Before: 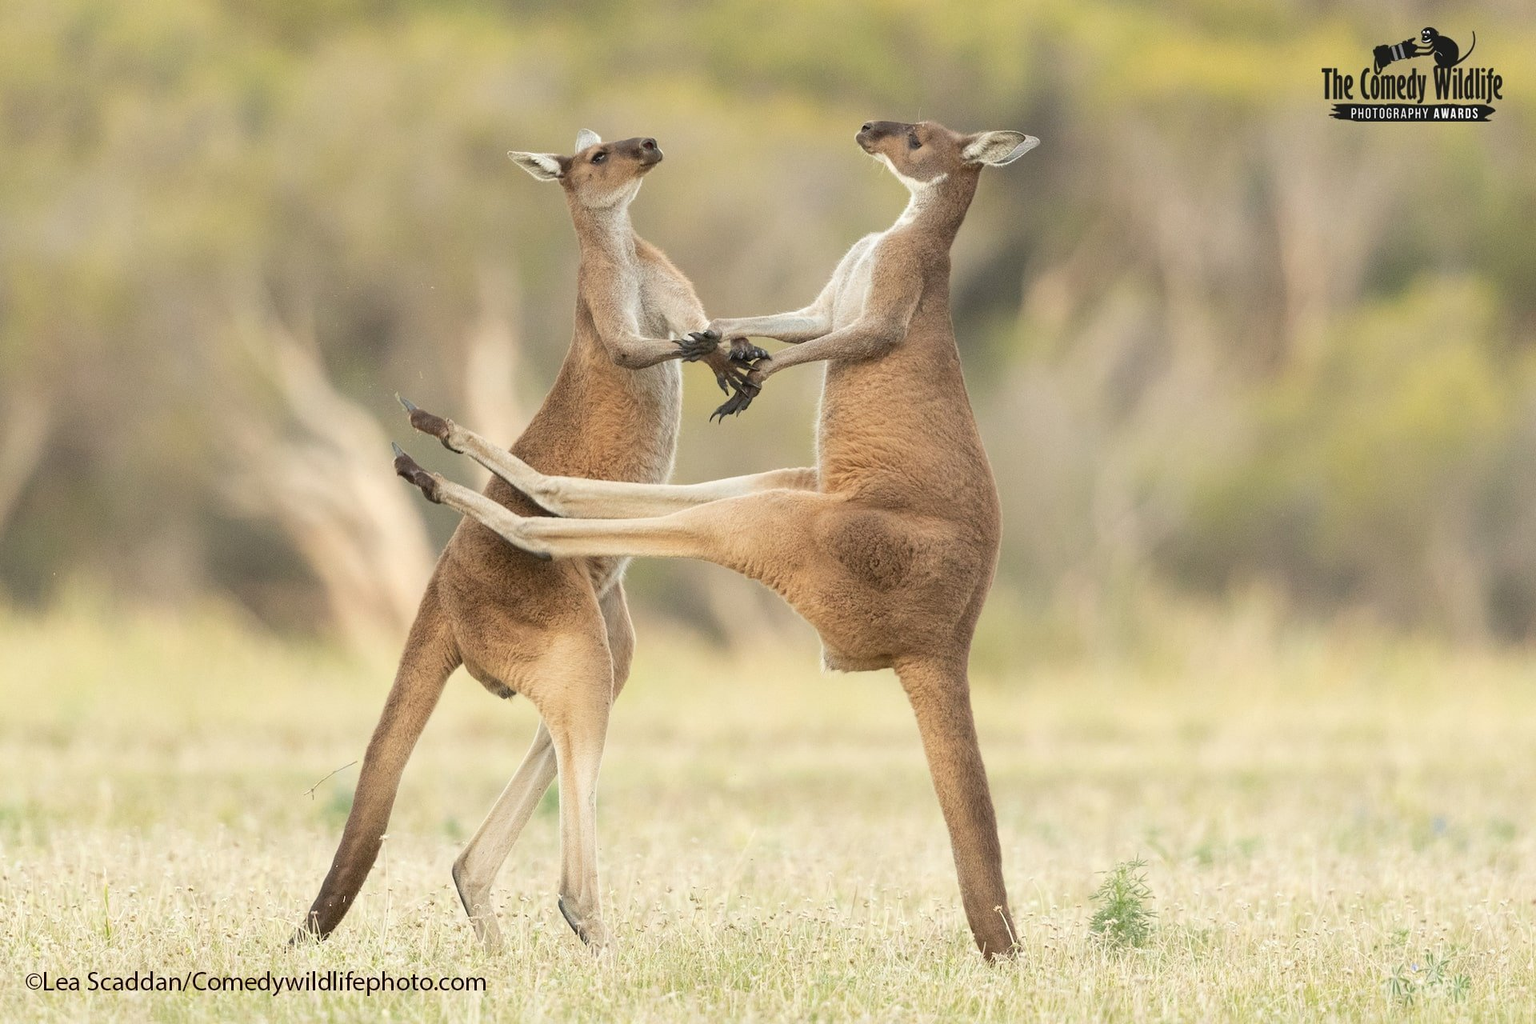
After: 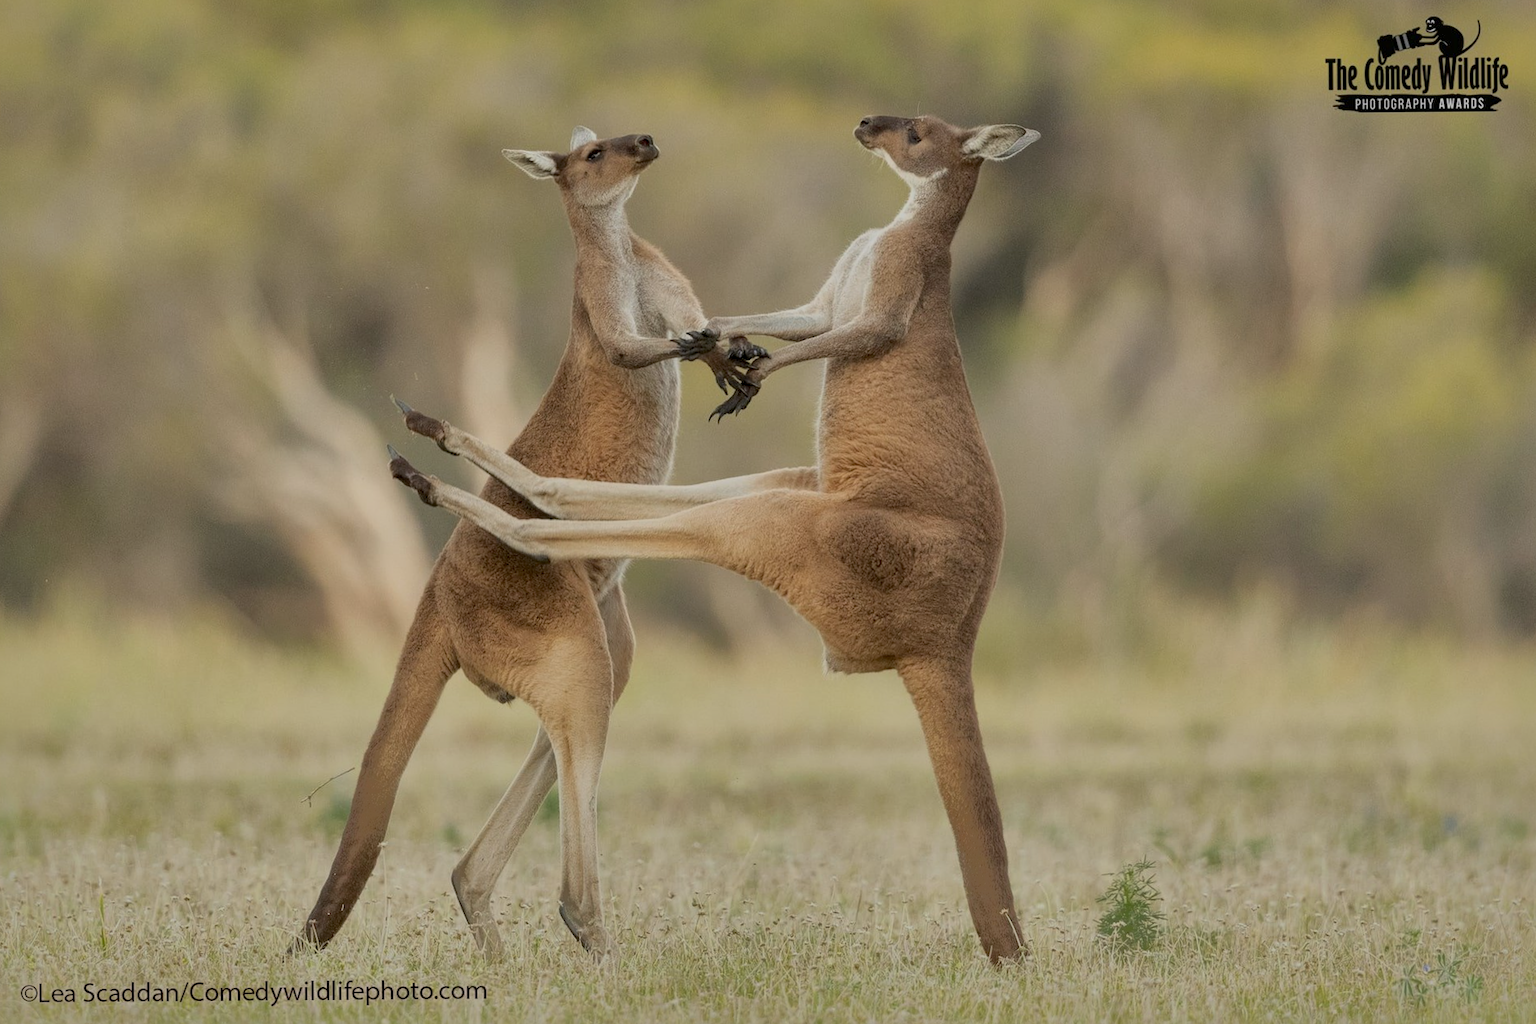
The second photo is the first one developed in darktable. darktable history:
local contrast: highlights 100%, shadows 100%, detail 120%, midtone range 0.2
exposure: black level correction 0.009, exposure -0.637 EV, compensate highlight preservation false
shadows and highlights: shadows 25, highlights -70
rotate and perspective: rotation -0.45°, automatic cropping original format, crop left 0.008, crop right 0.992, crop top 0.012, crop bottom 0.988
